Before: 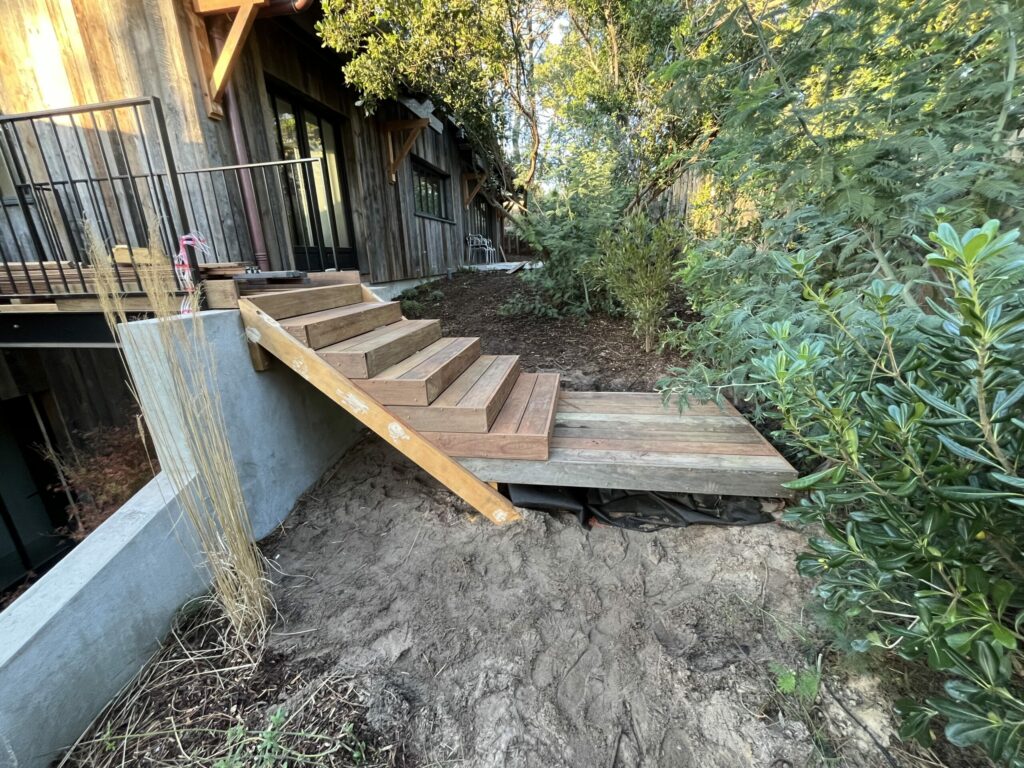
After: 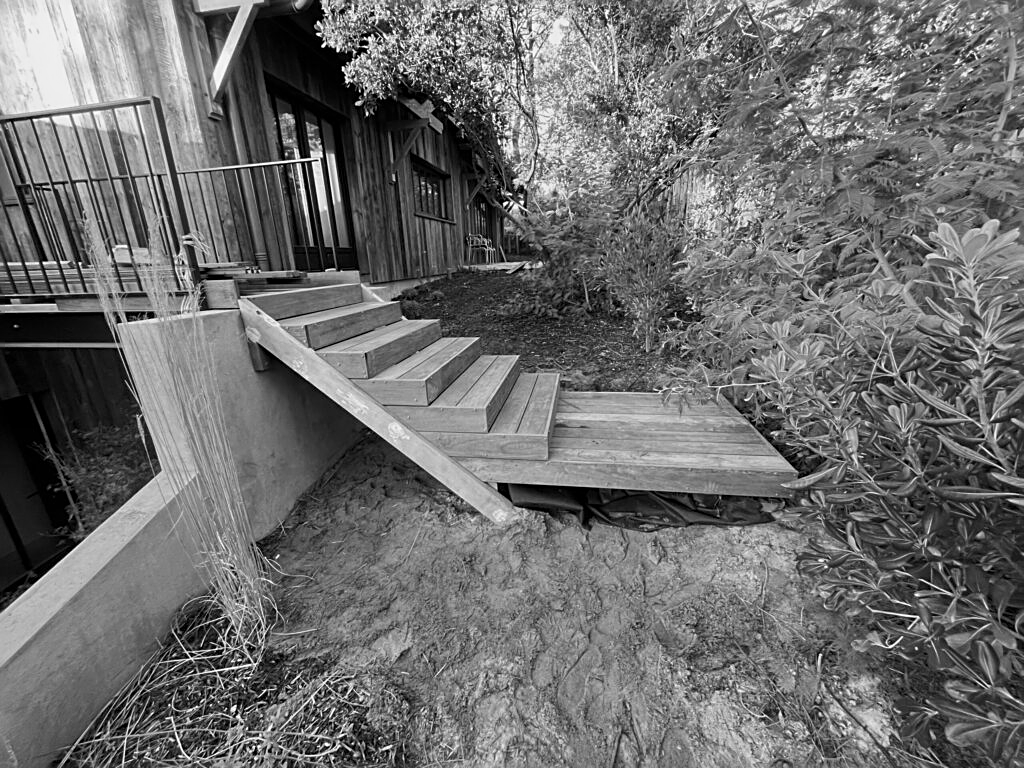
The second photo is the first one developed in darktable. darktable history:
sharpen: on, module defaults
monochrome: a 26.22, b 42.67, size 0.8
white balance: red 0.983, blue 1.036
